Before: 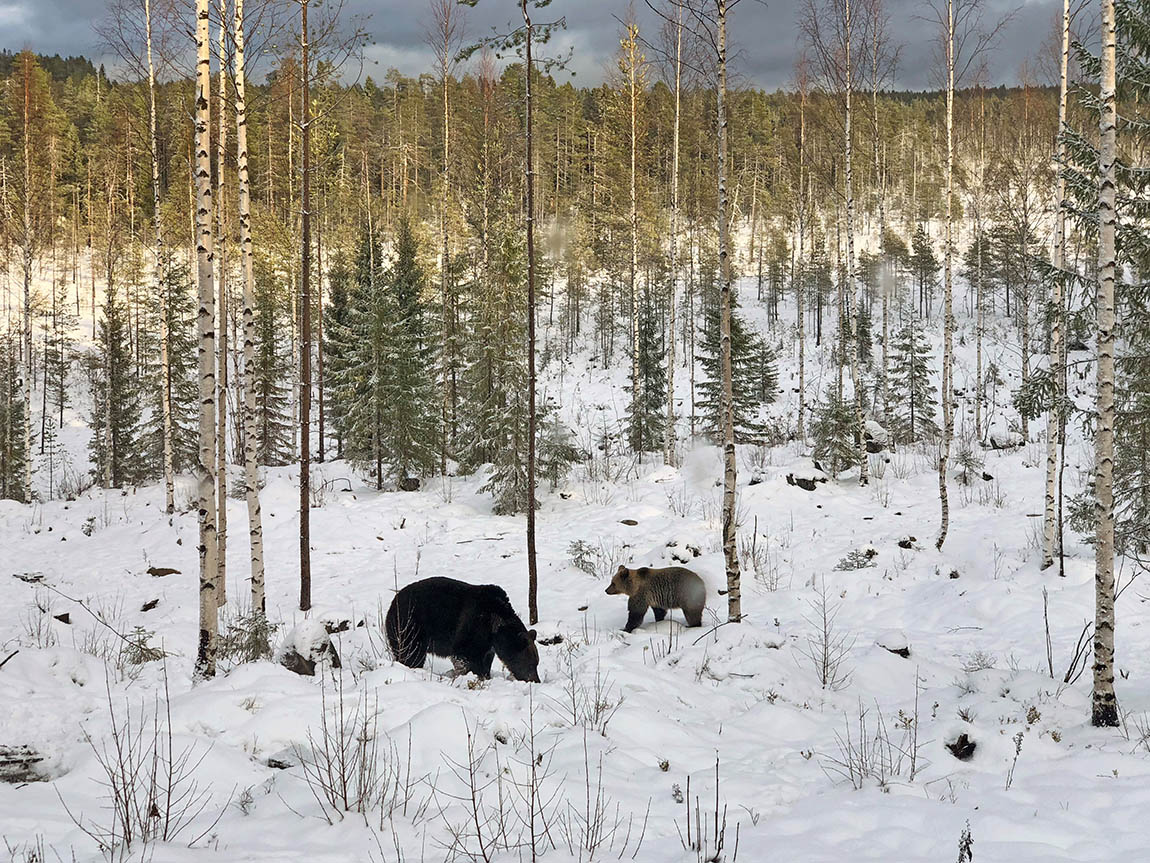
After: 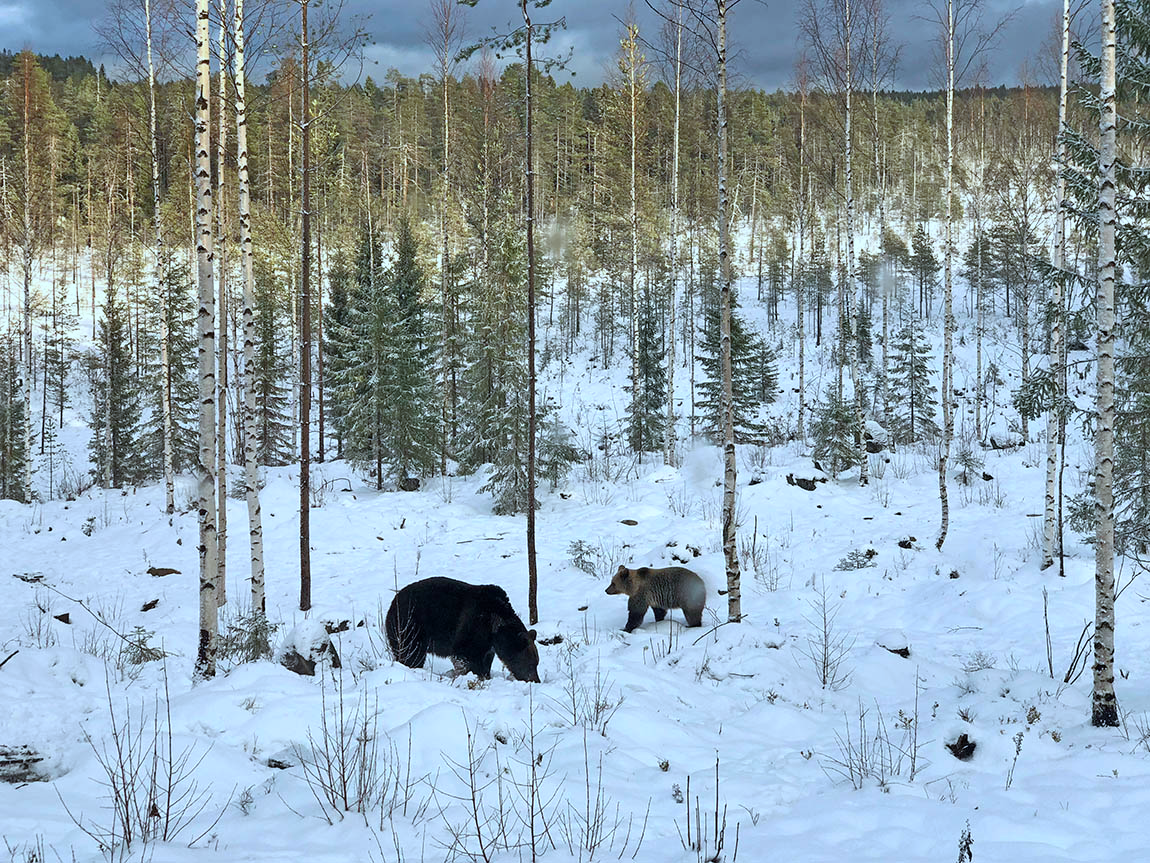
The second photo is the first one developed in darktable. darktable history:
color calibration: illuminant as shot in camera, x 0.385, y 0.38, temperature 3967.9 K, saturation algorithm version 1 (2020)
